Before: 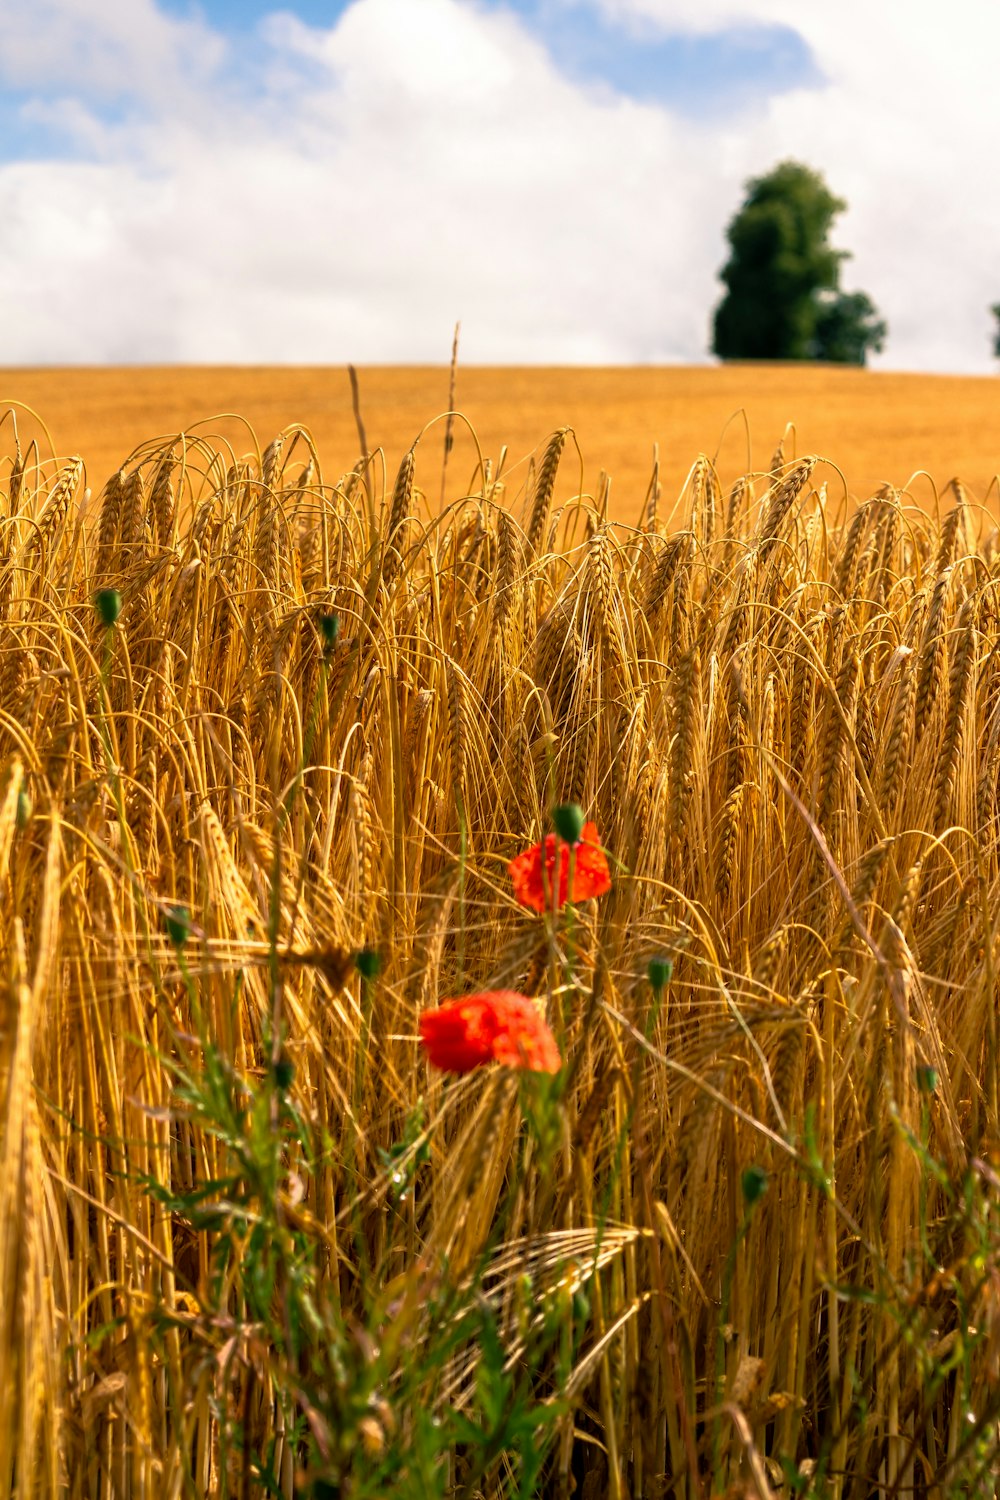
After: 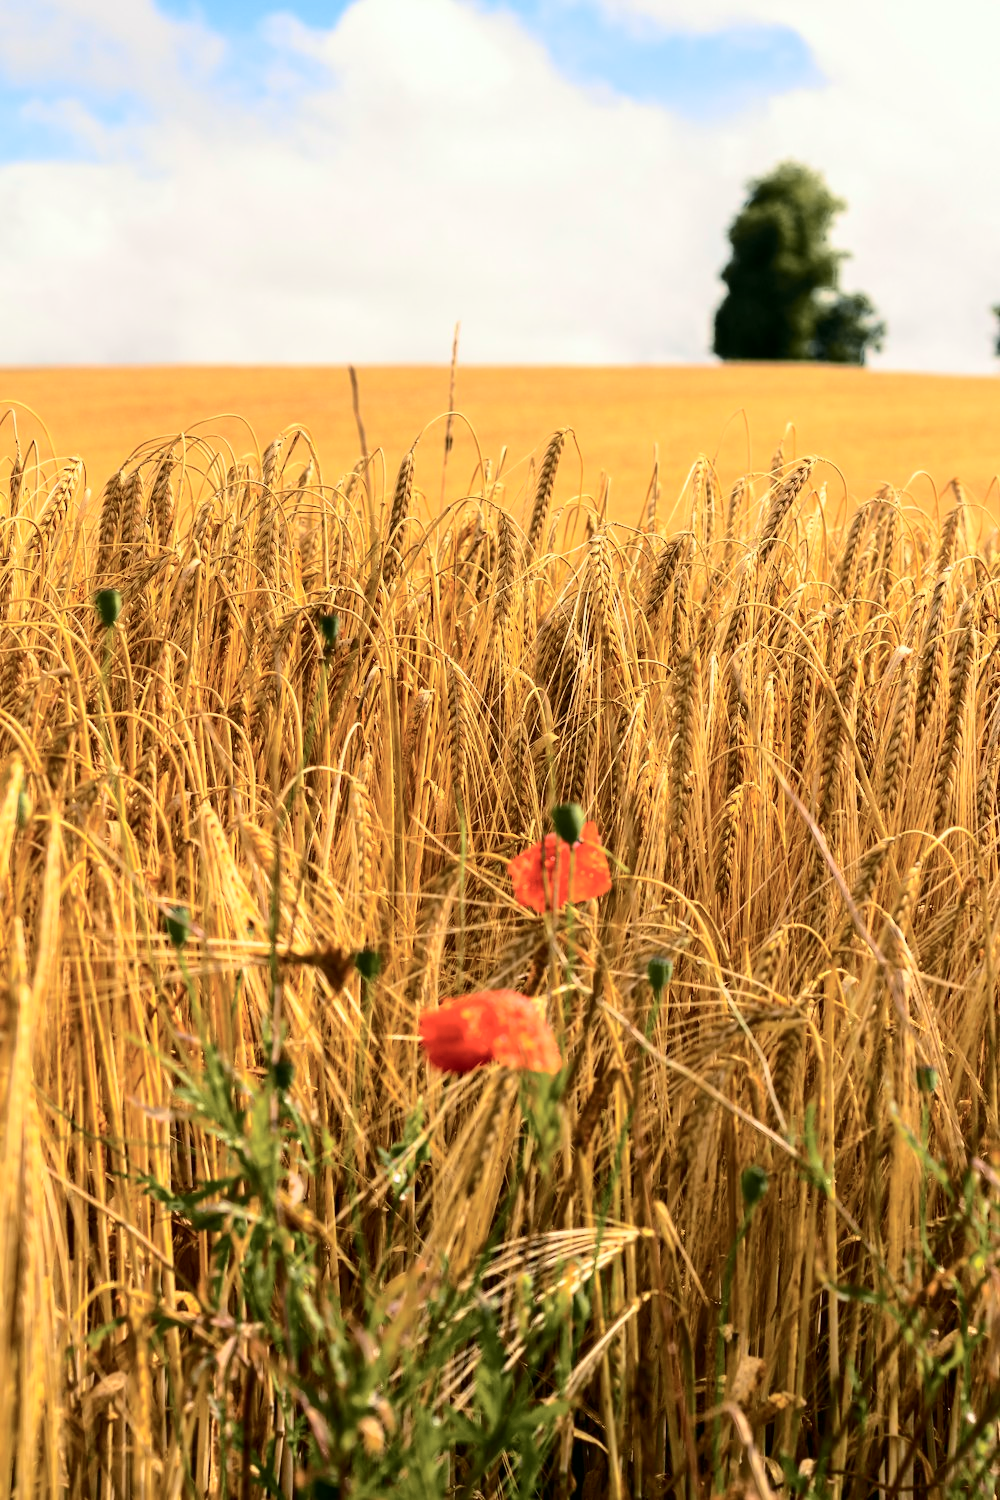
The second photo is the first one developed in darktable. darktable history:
tone curve: curves: ch0 [(0, 0) (0.21, 0.21) (0.43, 0.586) (0.65, 0.793) (1, 1)]; ch1 [(0, 0) (0.382, 0.447) (0.492, 0.484) (0.544, 0.547) (0.583, 0.578) (0.599, 0.595) (0.67, 0.673) (1, 1)]; ch2 [(0, 0) (0.411, 0.382) (0.492, 0.5) (0.531, 0.534) (0.56, 0.573) (0.599, 0.602) (0.696, 0.693) (1, 1)], color space Lab, independent channels, preserve colors none
